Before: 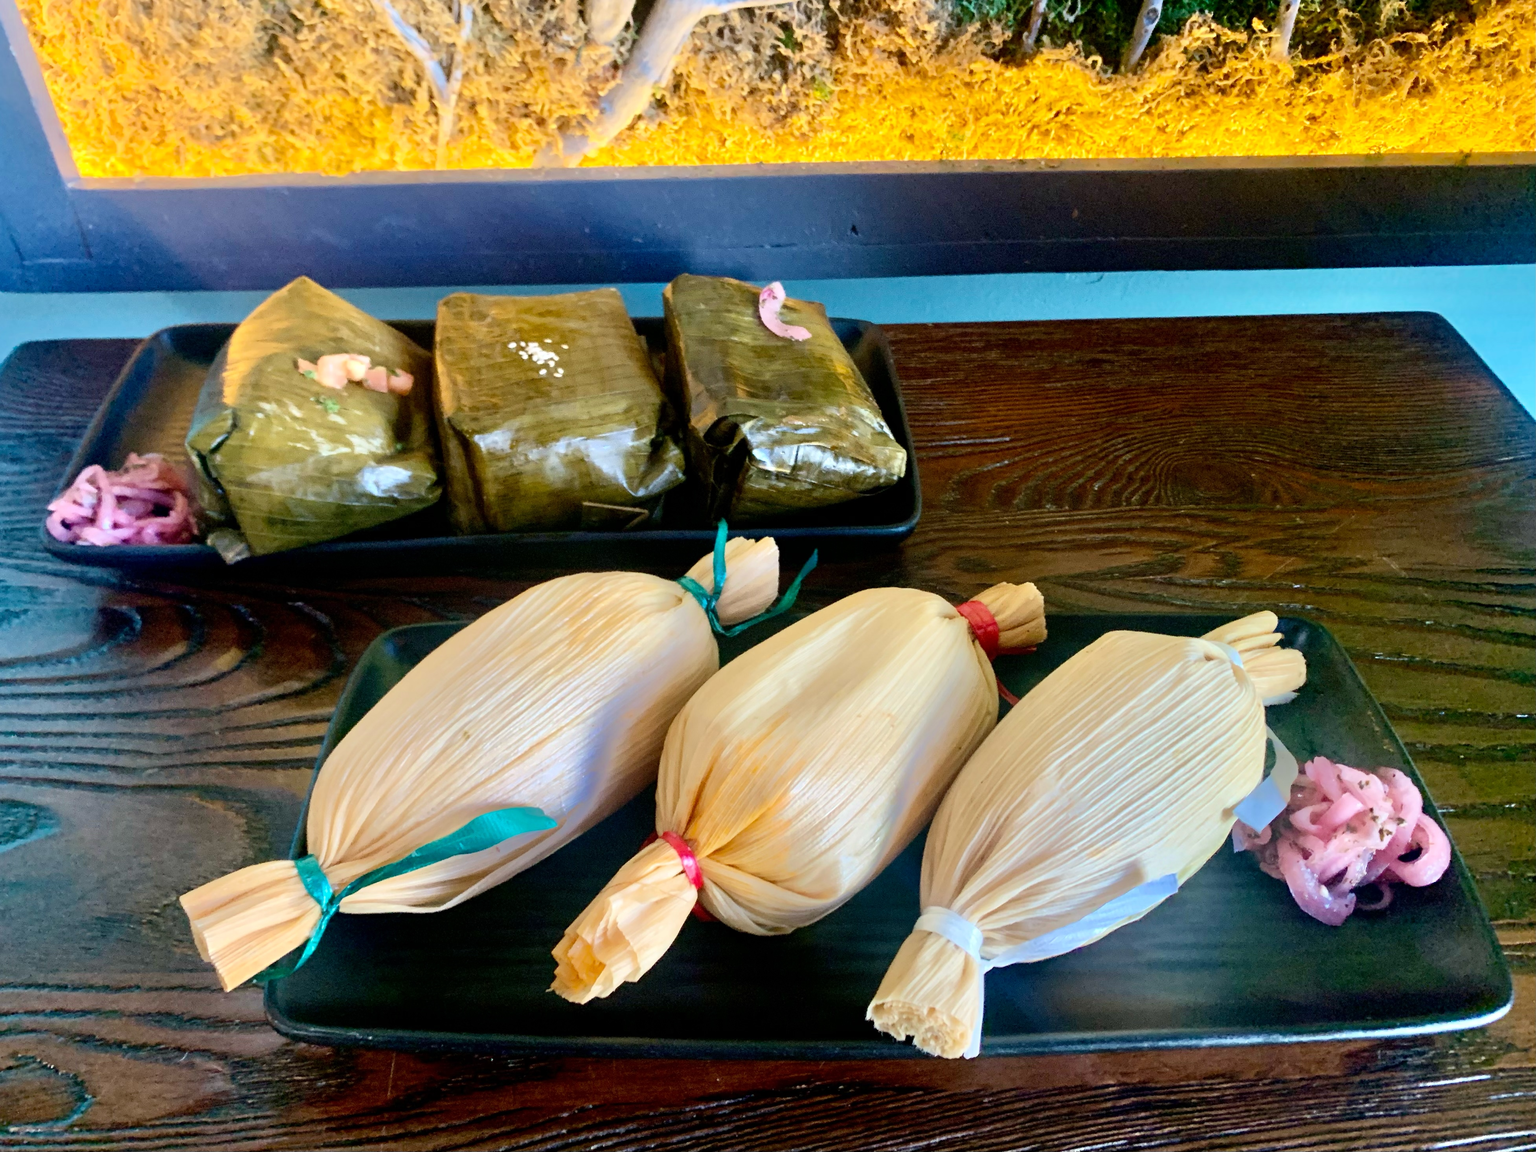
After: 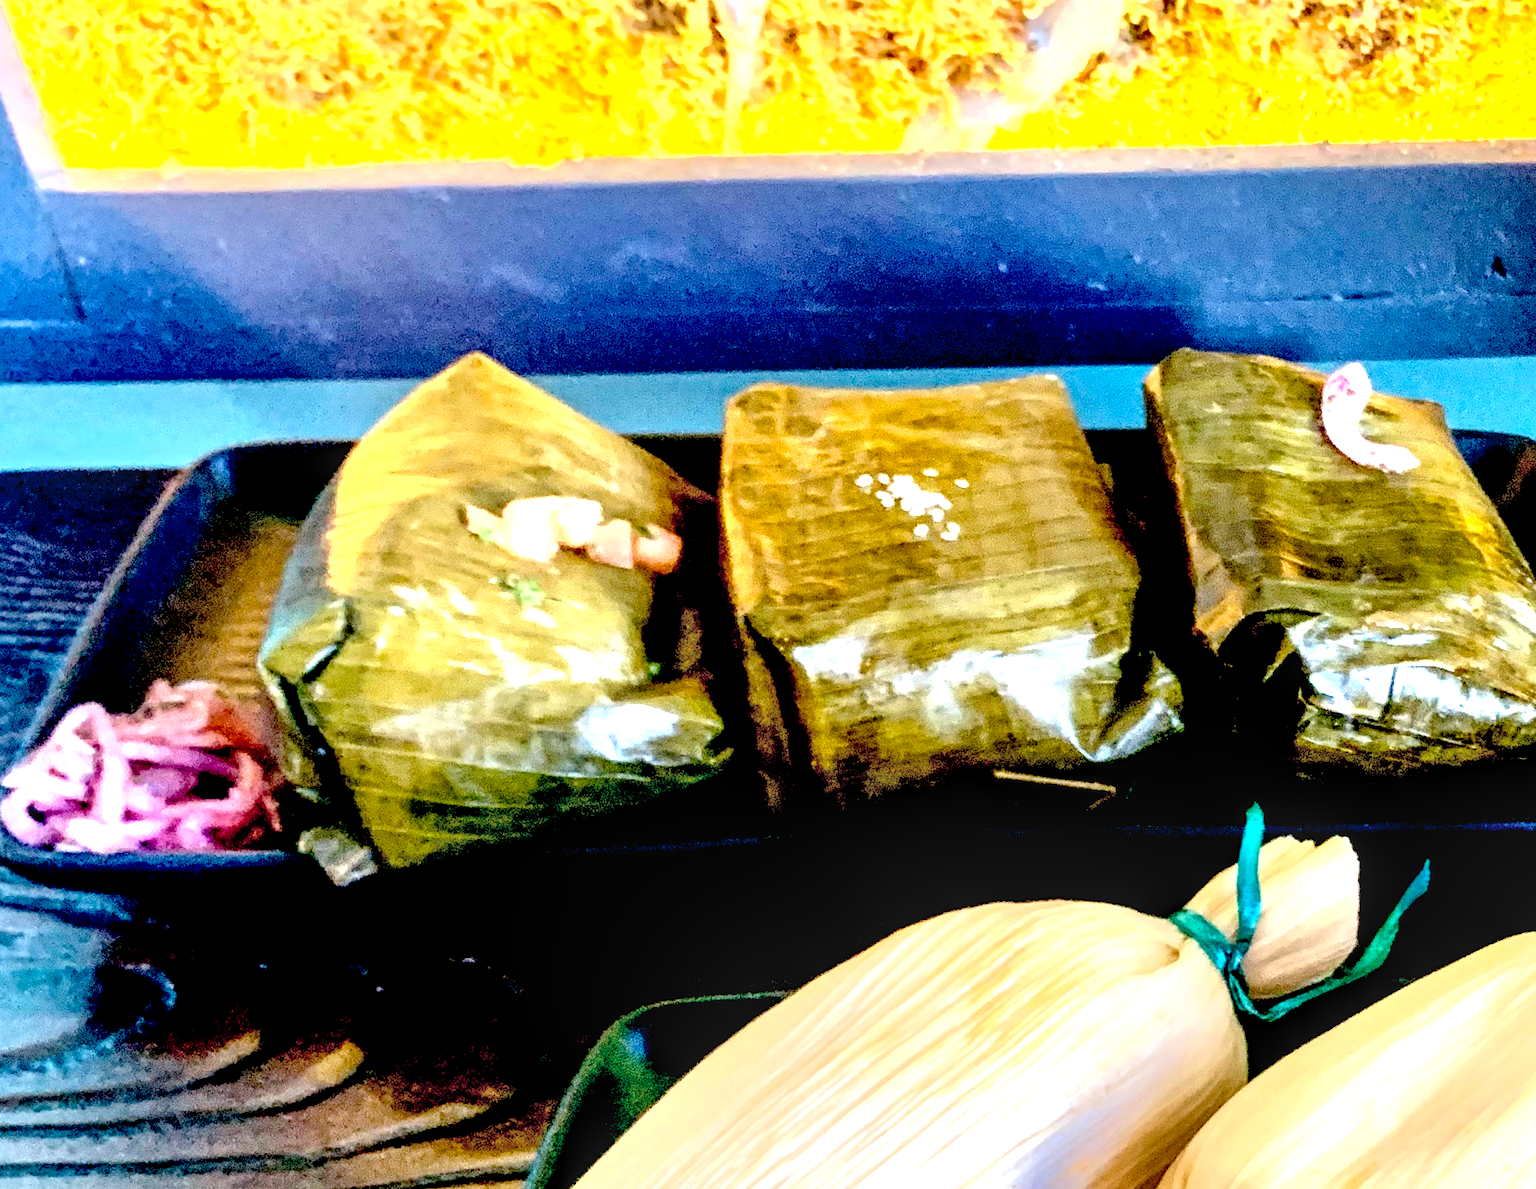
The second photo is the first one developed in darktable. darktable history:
exposure: black level correction 0.036, exposure 0.906 EV, compensate exposure bias true, compensate highlight preservation false
crop and rotate: left 3.027%, top 7.481%, right 43.048%, bottom 36.836%
local contrast: detail 160%
base curve: preserve colors none
contrast brightness saturation: brightness 0.142
